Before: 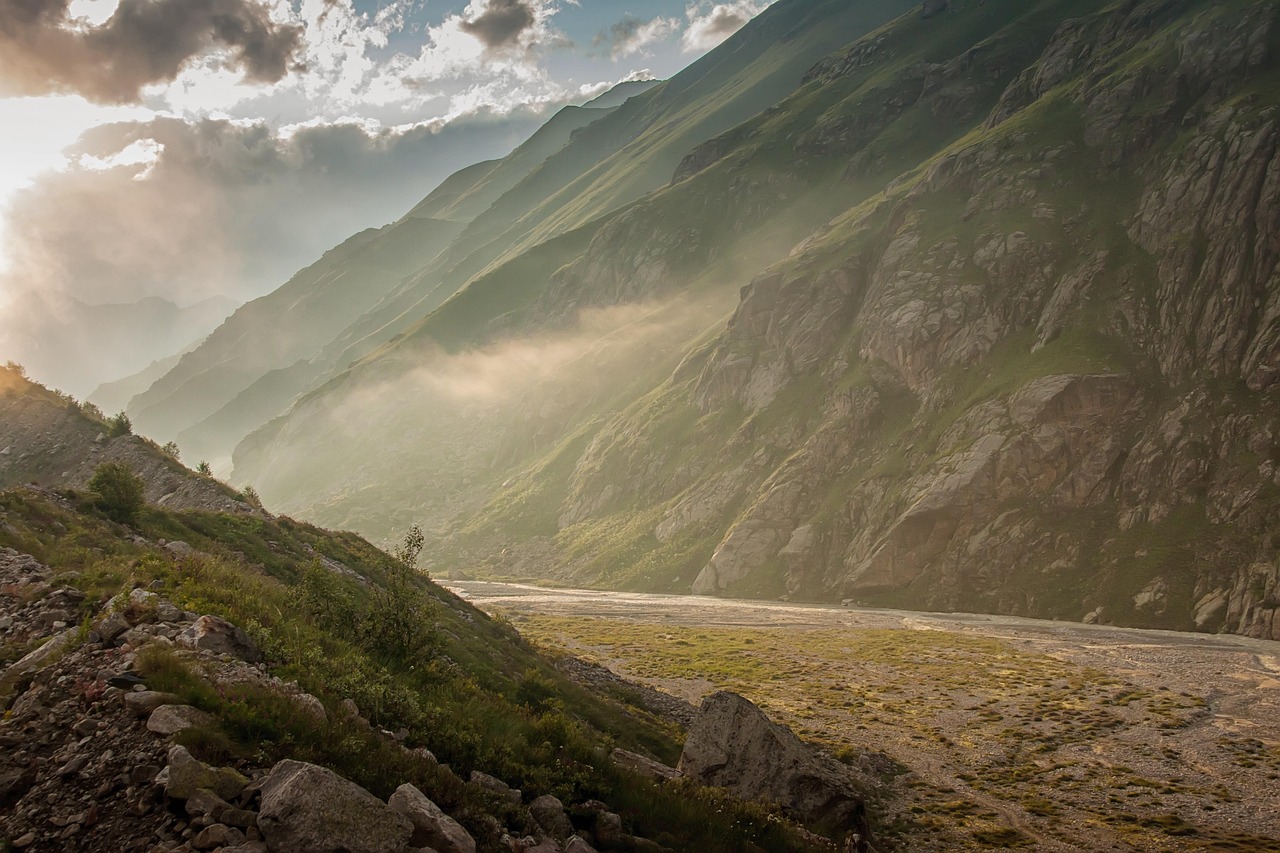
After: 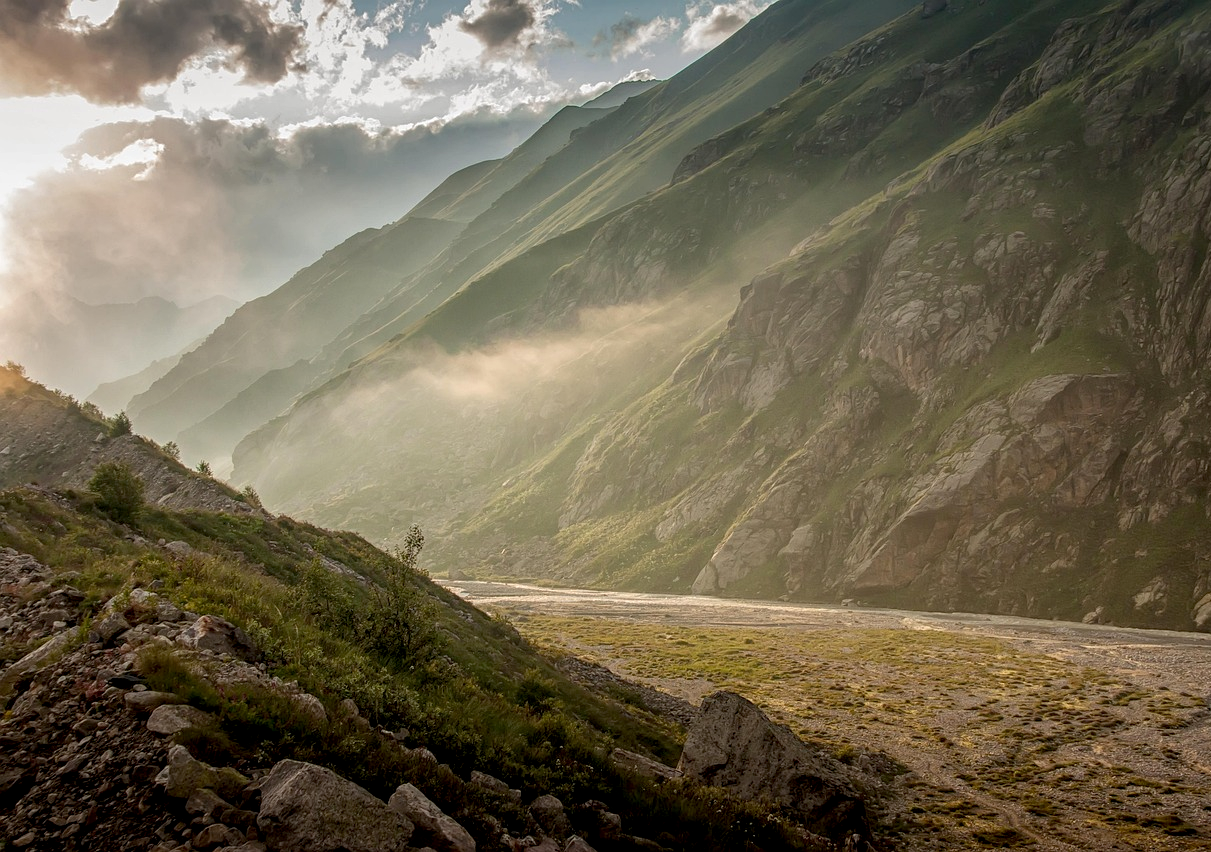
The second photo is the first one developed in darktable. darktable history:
crop and rotate: left 0%, right 5.387%
local contrast: on, module defaults
exposure: black level correction 0.006, compensate highlight preservation false
